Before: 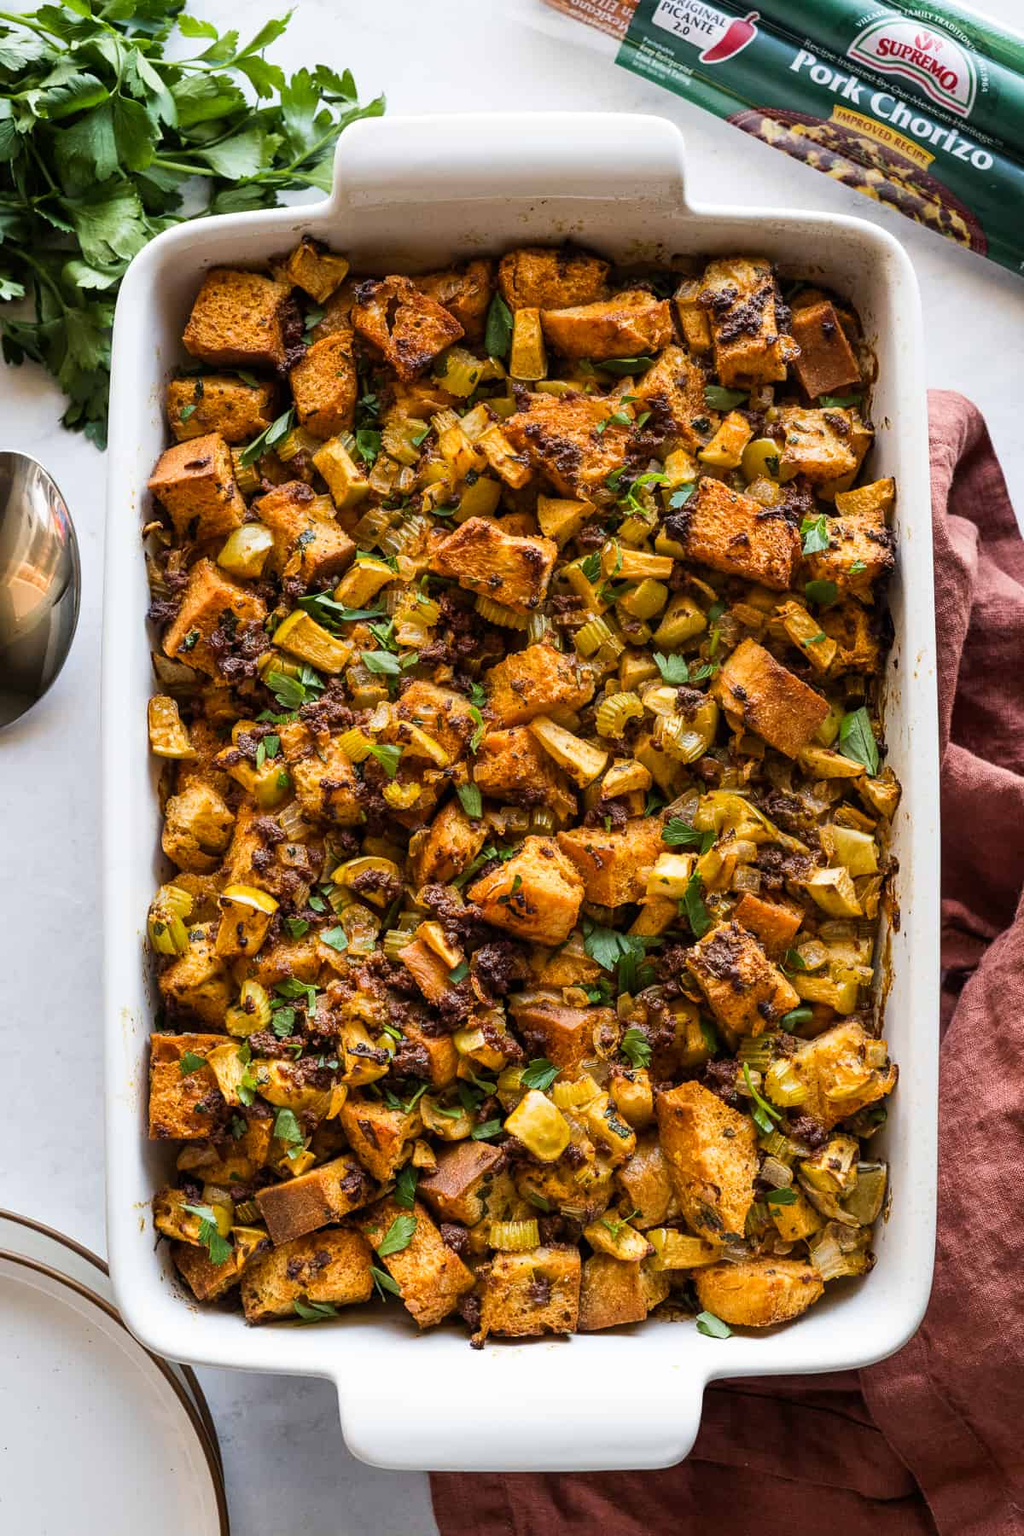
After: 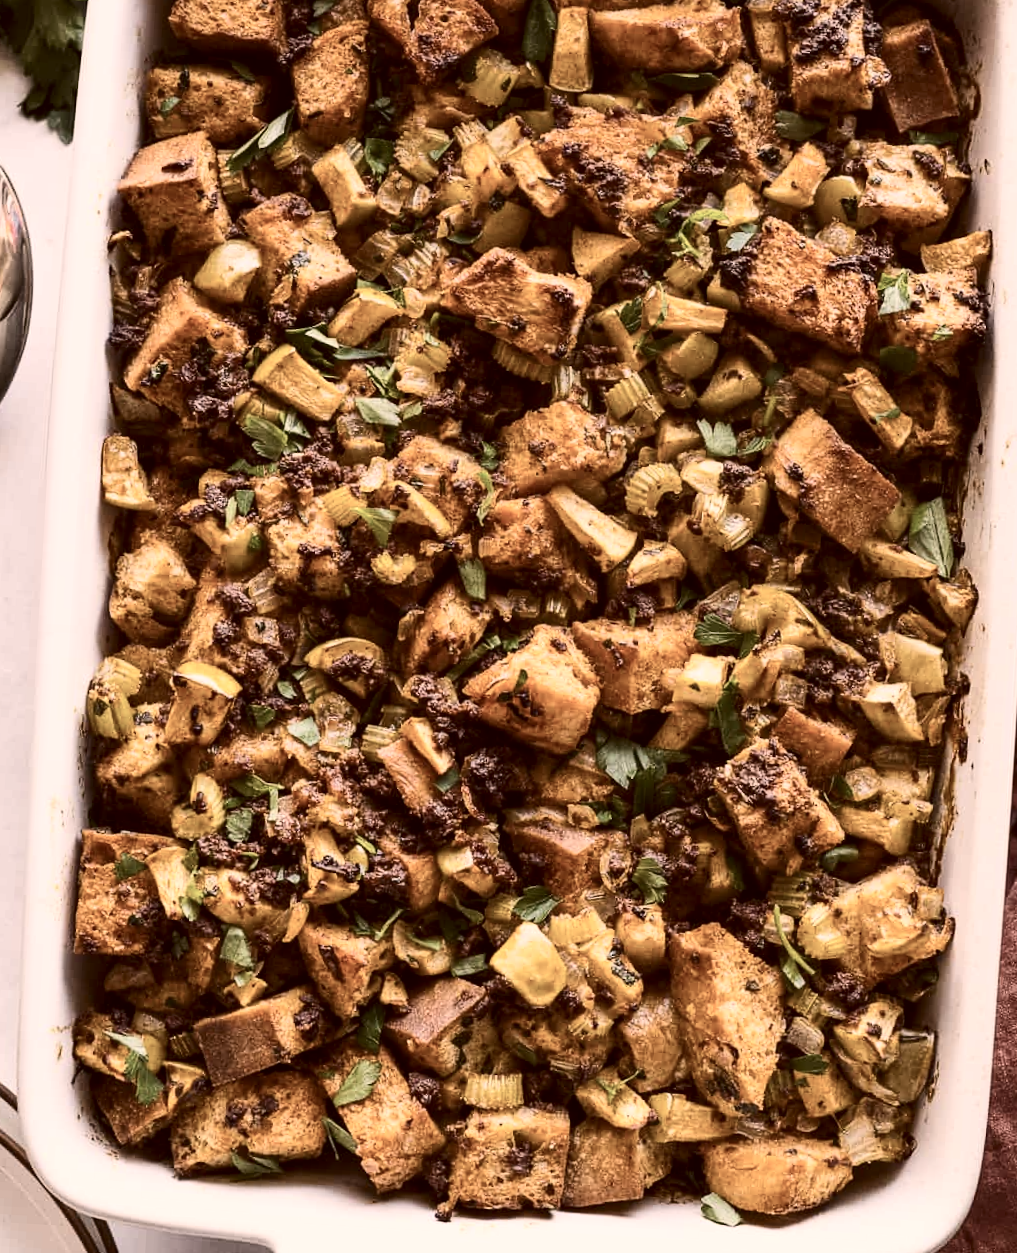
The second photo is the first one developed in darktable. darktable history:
crop and rotate: angle -3.41°, left 9.905%, top 20.909%, right 12.149%, bottom 11.986%
contrast brightness saturation: contrast 0.252, saturation -0.313
color correction: highlights a* 10.21, highlights b* 9.72, shadows a* 8.6, shadows b* 8.35, saturation 0.795
